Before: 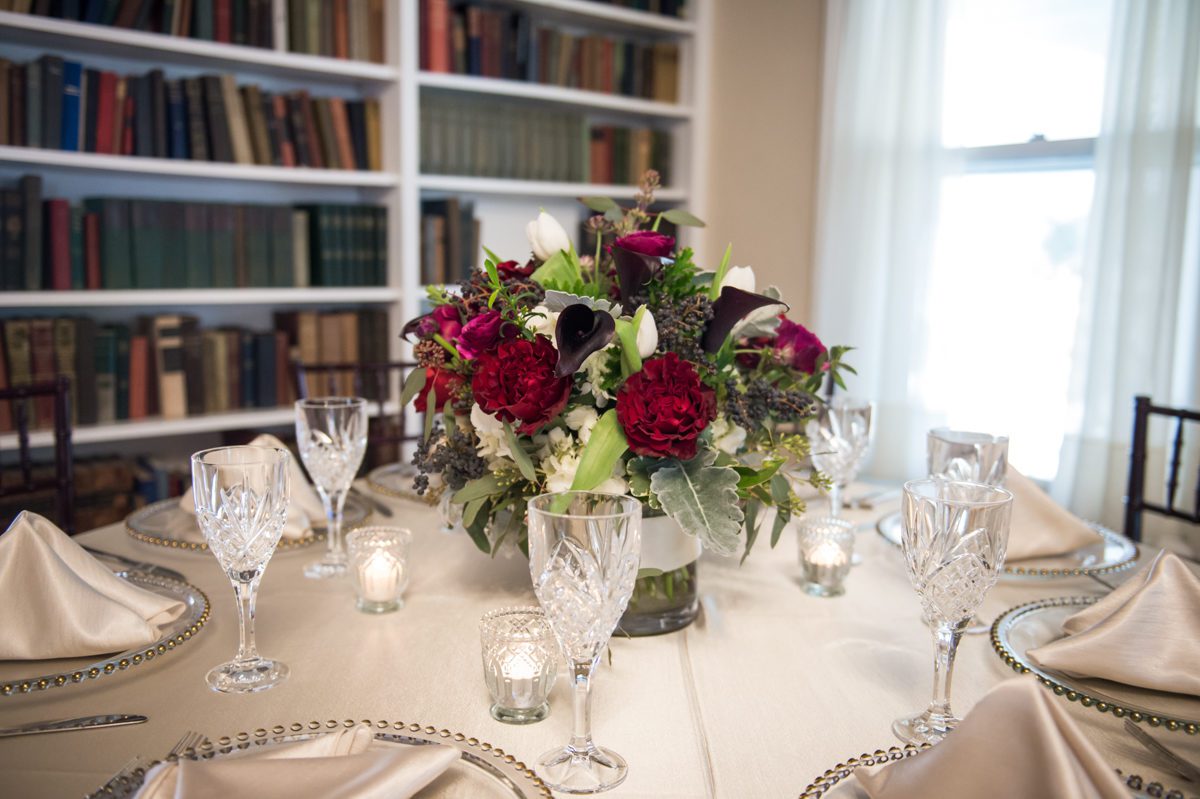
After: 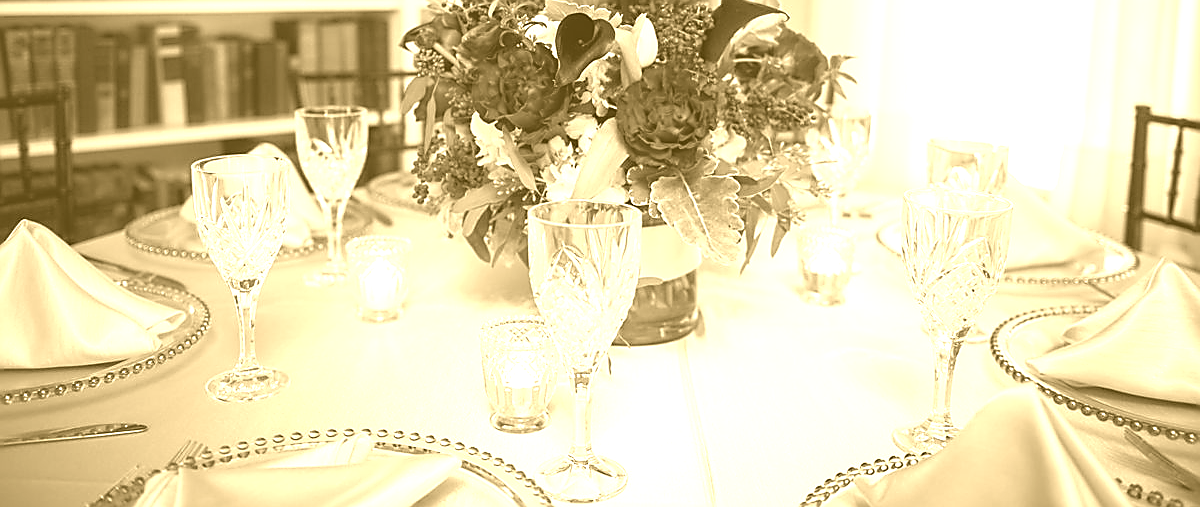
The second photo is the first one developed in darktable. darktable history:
crop and rotate: top 36.435%
sharpen: radius 1.4, amount 1.25, threshold 0.7
colorize: hue 36°, source mix 100%
